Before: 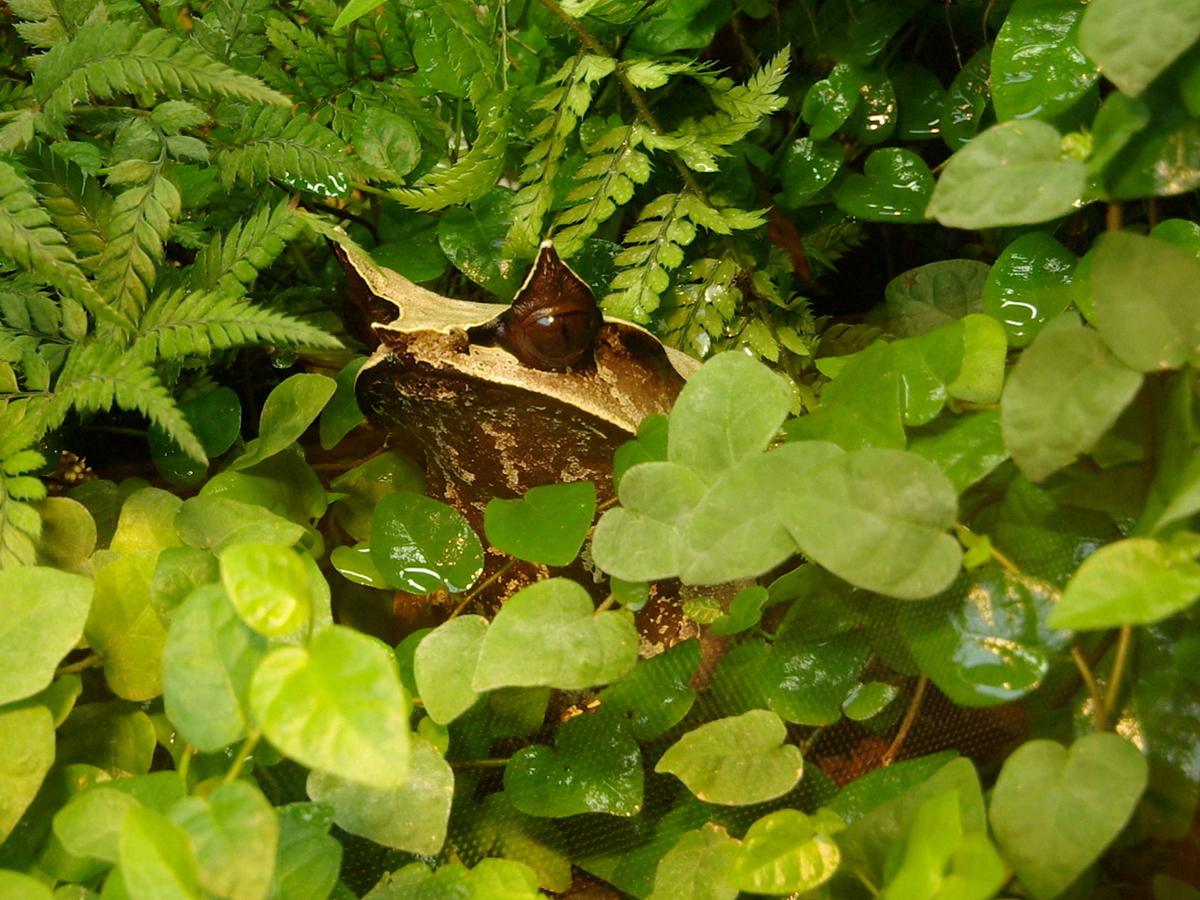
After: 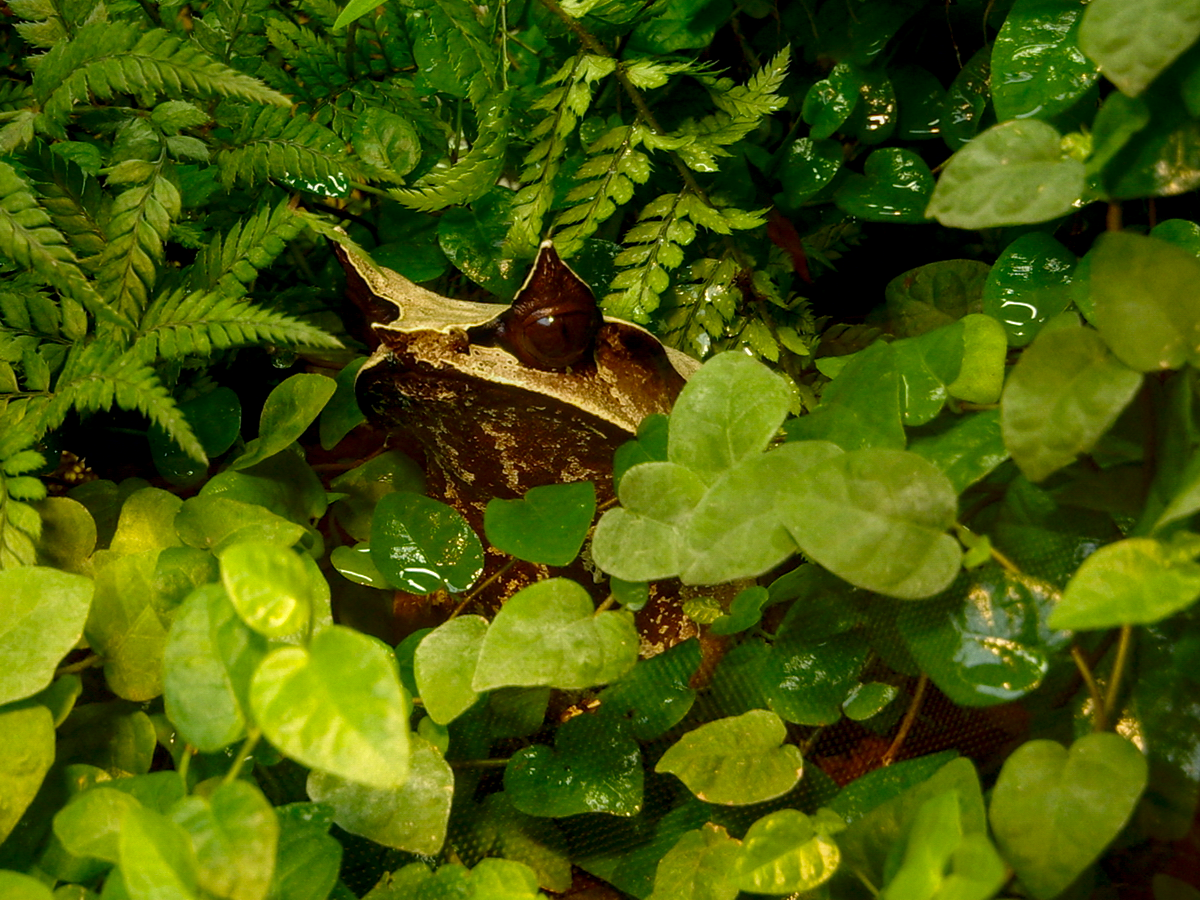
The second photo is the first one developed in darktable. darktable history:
contrast brightness saturation: brightness -0.2, saturation 0.079
tone equalizer: on, module defaults
color correction: highlights a* 0.496, highlights b* 2.66, shadows a* -0.813, shadows b* -4.3
local contrast: on, module defaults
